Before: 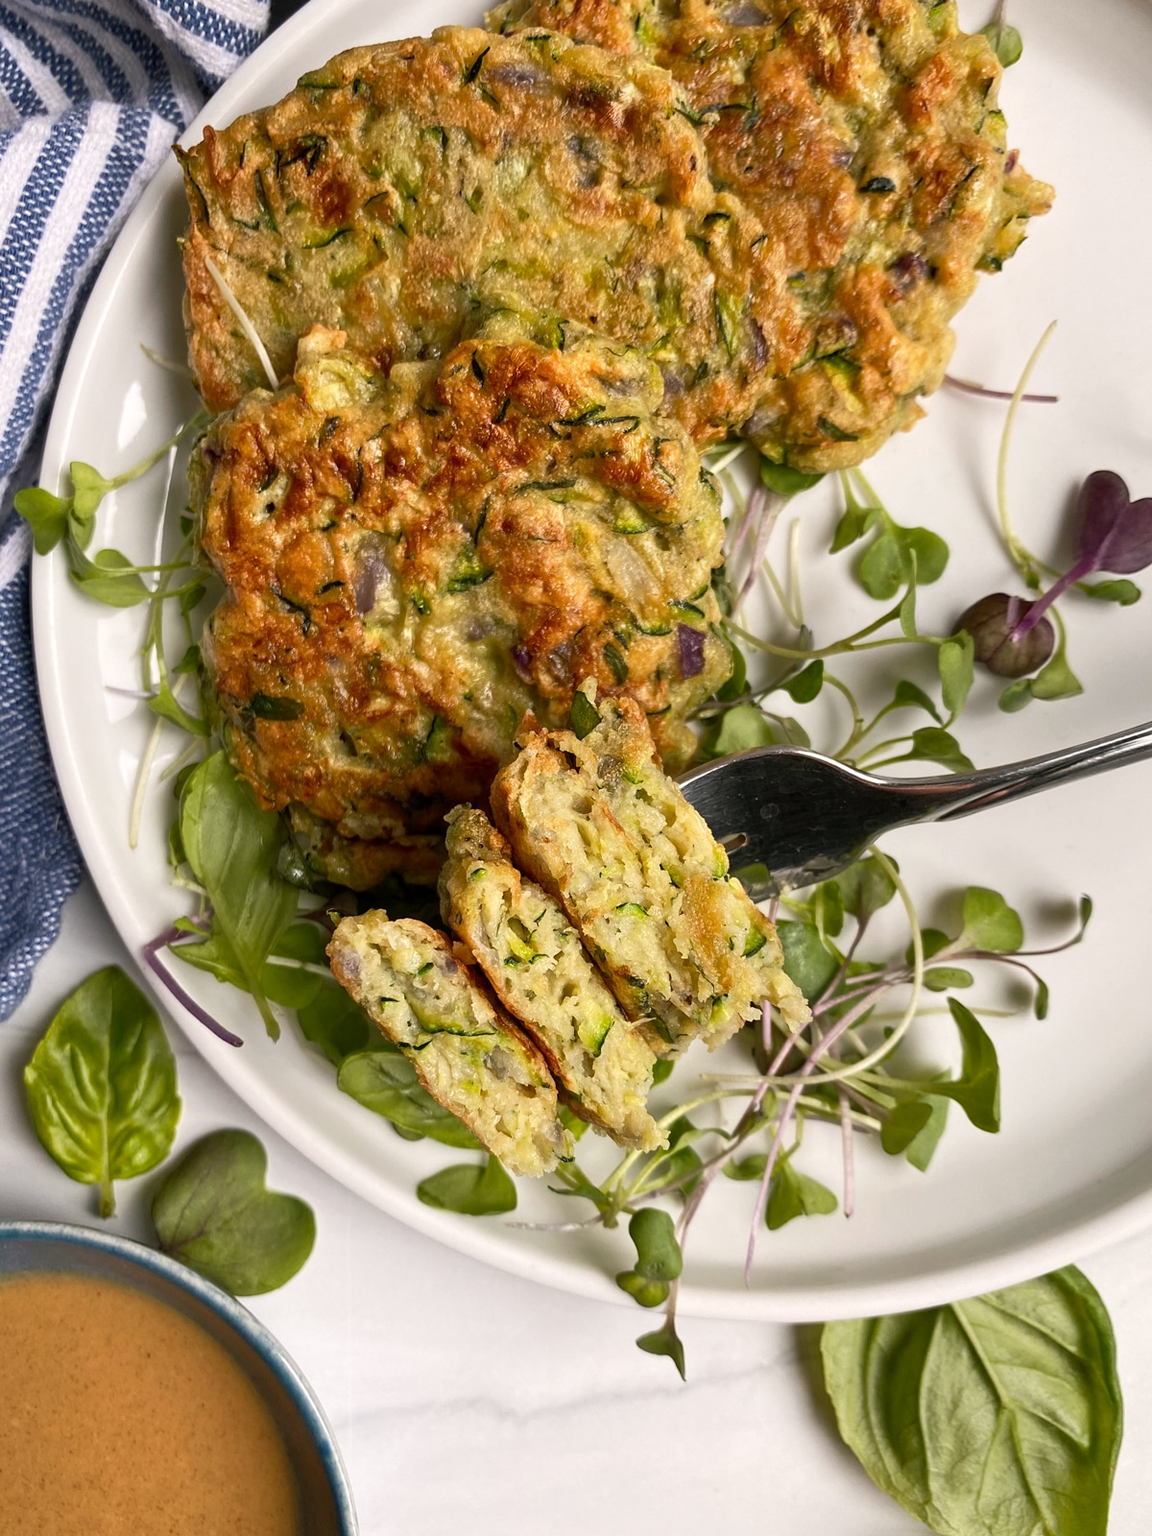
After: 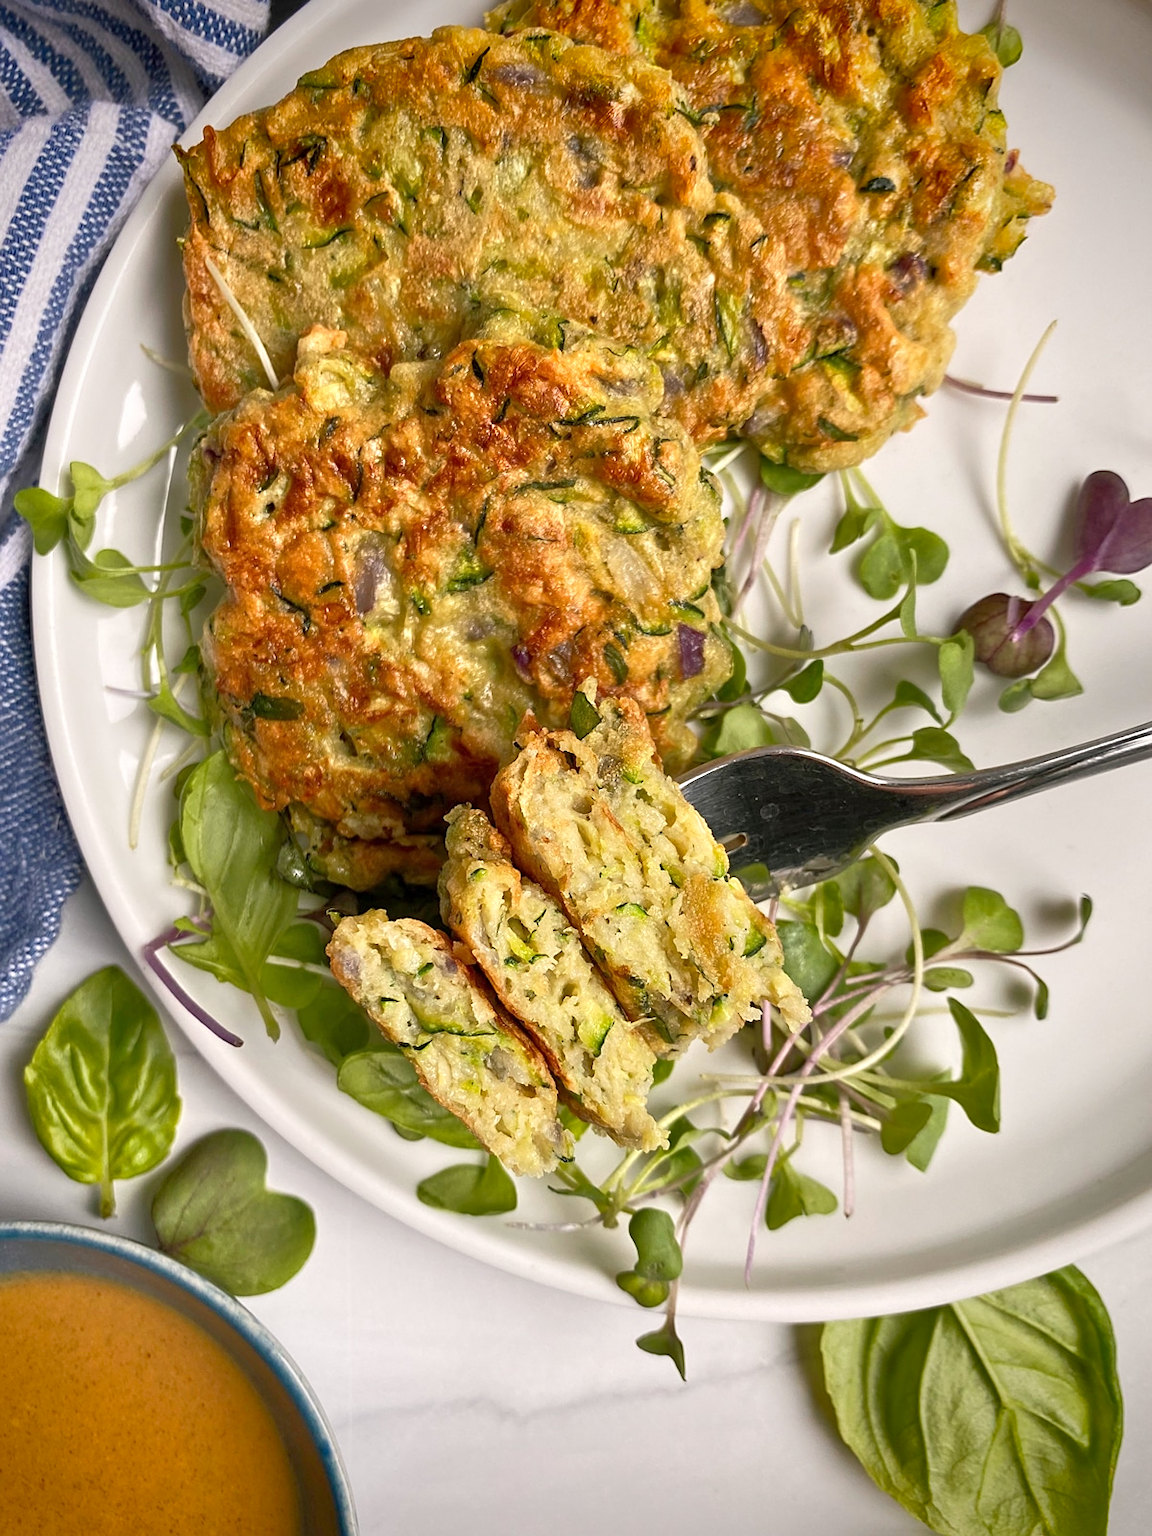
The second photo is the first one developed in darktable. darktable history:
vignetting: fall-off start 88.53%, fall-off radius 44.2%, saturation 0.376, width/height ratio 1.161
shadows and highlights: shadows 20.55, highlights -20.99, soften with gaussian
tone equalizer: -8 EV 1 EV, -7 EV 1 EV, -6 EV 1 EV, -5 EV 1 EV, -4 EV 1 EV, -3 EV 0.75 EV, -2 EV 0.5 EV, -1 EV 0.25 EV
sharpen: amount 0.2
